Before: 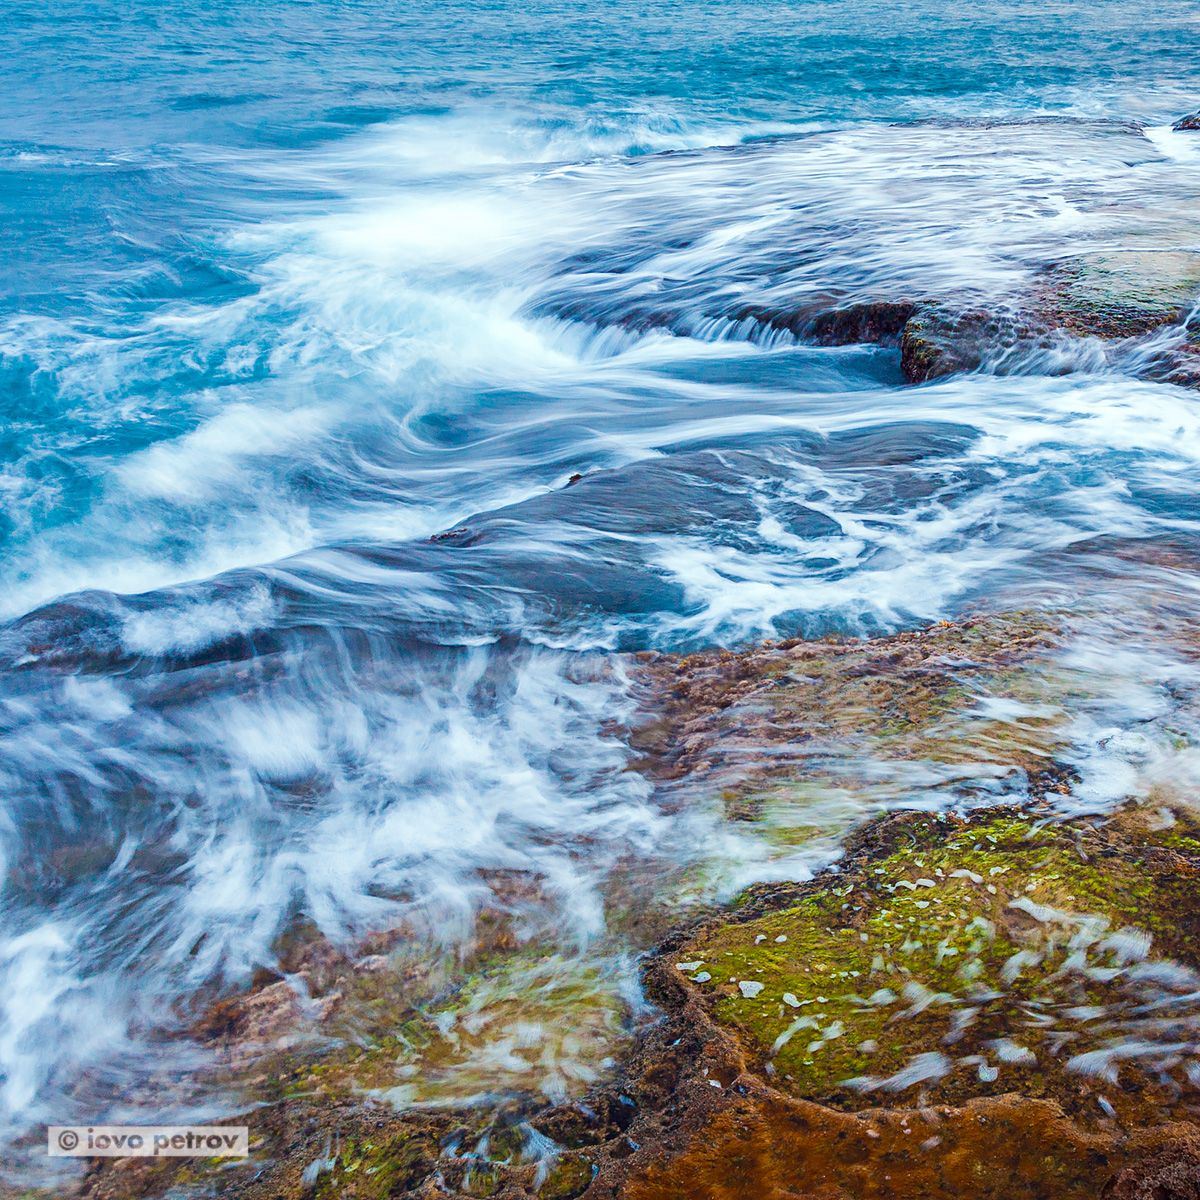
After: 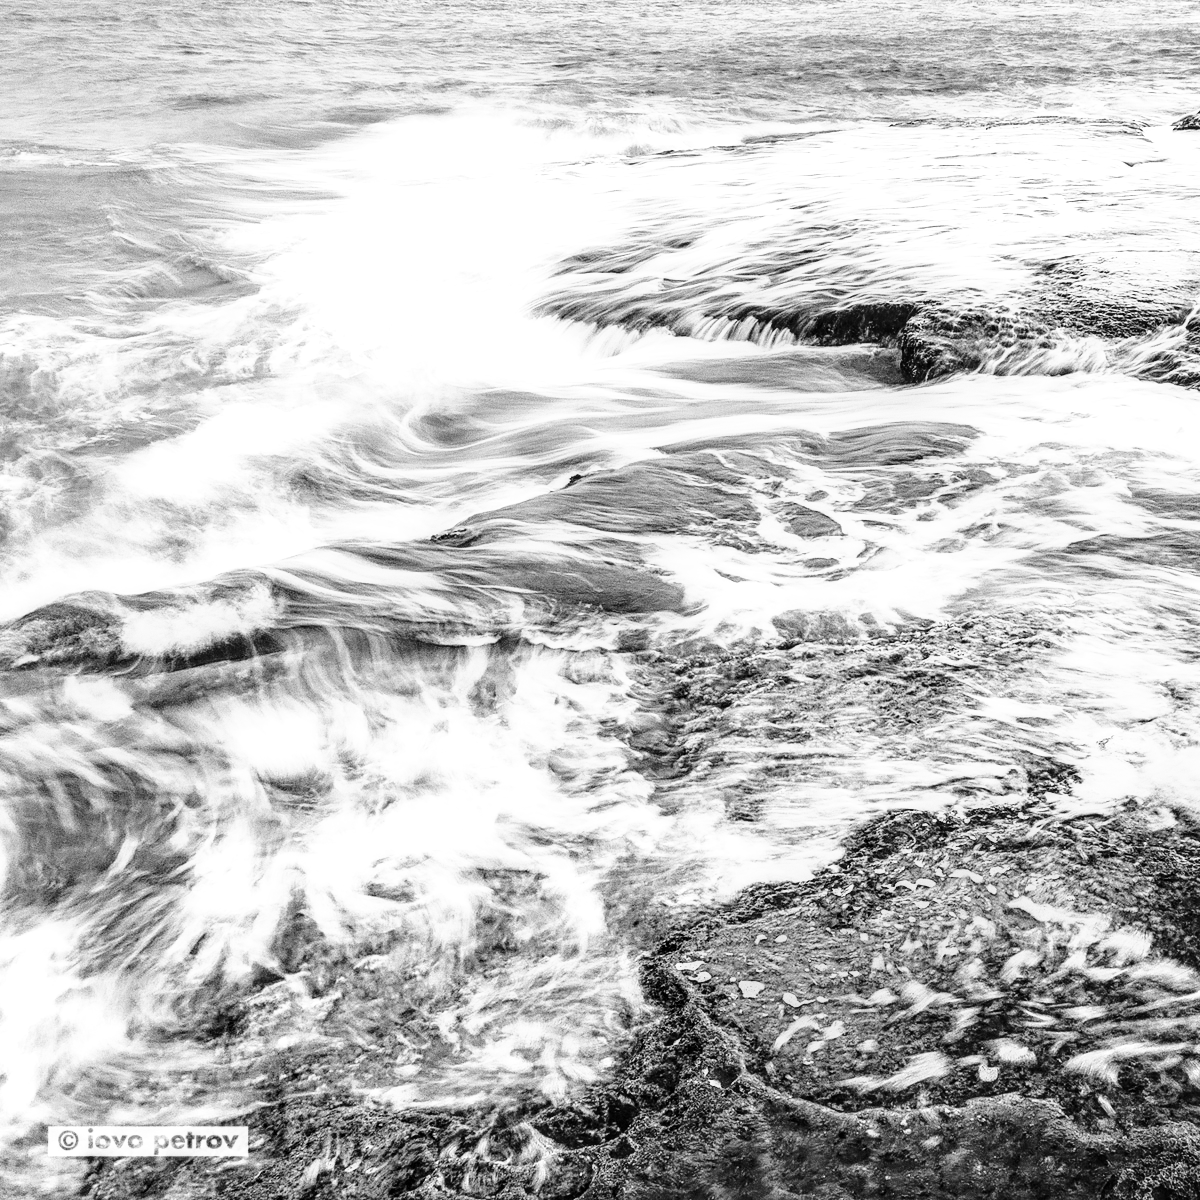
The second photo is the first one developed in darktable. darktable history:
local contrast: detail 130%
monochrome: a -4.13, b 5.16, size 1
color correction: highlights a* 0.816, highlights b* 2.78, saturation 1.1
base curve: curves: ch0 [(0, 0) (0.032, 0.037) (0.105, 0.228) (0.435, 0.76) (0.856, 0.983) (1, 1)]
tone curve: curves: ch0 [(0, 0) (0.003, 0.001) (0.011, 0.005) (0.025, 0.011) (0.044, 0.02) (0.069, 0.031) (0.1, 0.045) (0.136, 0.077) (0.177, 0.124) (0.224, 0.181) (0.277, 0.245) (0.335, 0.316) (0.399, 0.393) (0.468, 0.477) (0.543, 0.568) (0.623, 0.666) (0.709, 0.771) (0.801, 0.871) (0.898, 0.965) (1, 1)], preserve colors none
grain: coarseness 0.47 ISO
